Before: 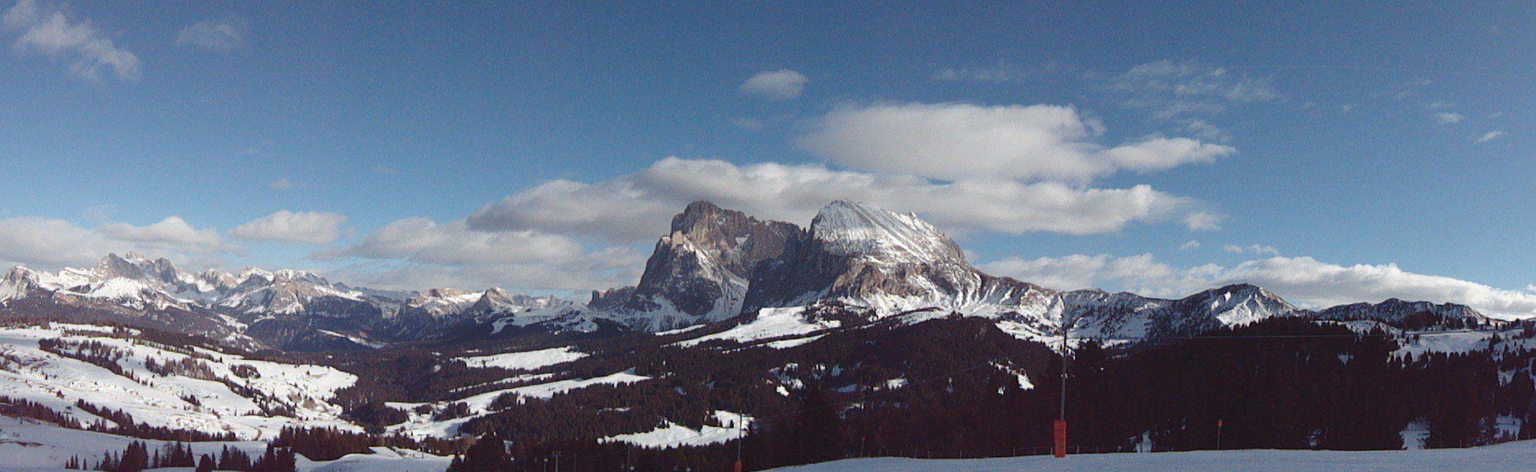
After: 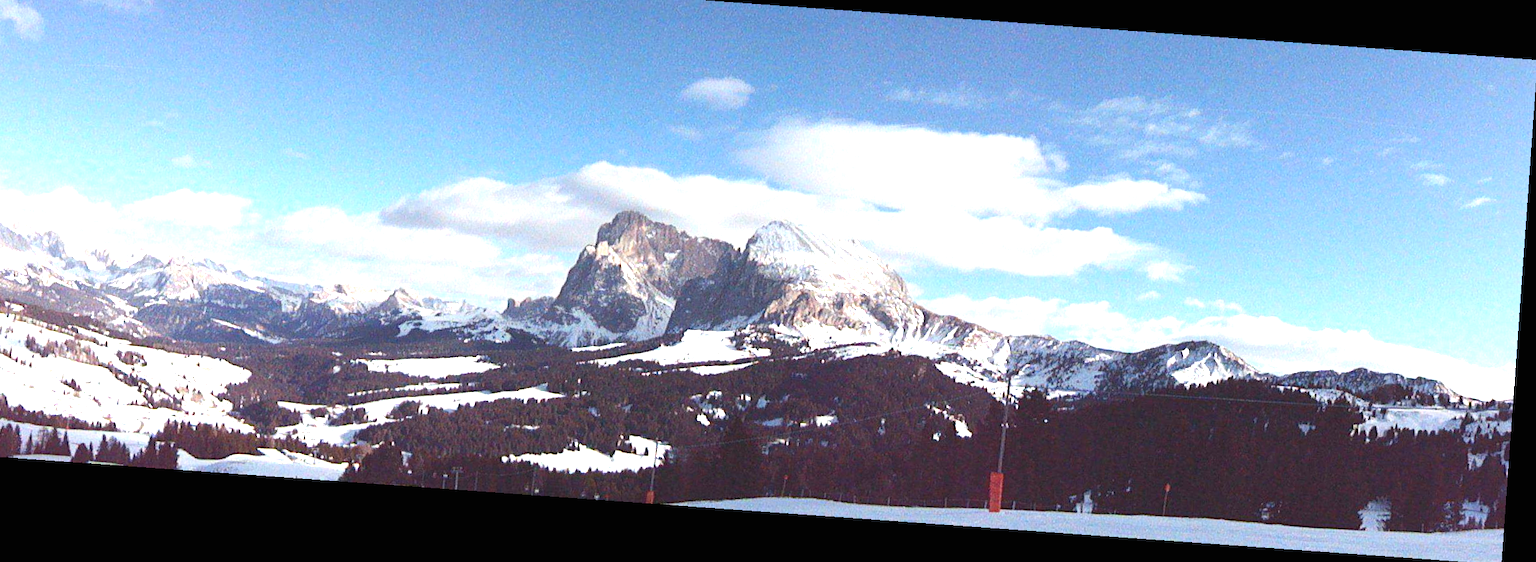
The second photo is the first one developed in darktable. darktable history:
exposure: black level correction 0, exposure 1.45 EV, compensate exposure bias true, compensate highlight preservation false
rotate and perspective: rotation 4.1°, automatic cropping off
crop and rotate: left 8.262%, top 9.226%
contrast brightness saturation: contrast 0.1, brightness 0.02, saturation 0.02
